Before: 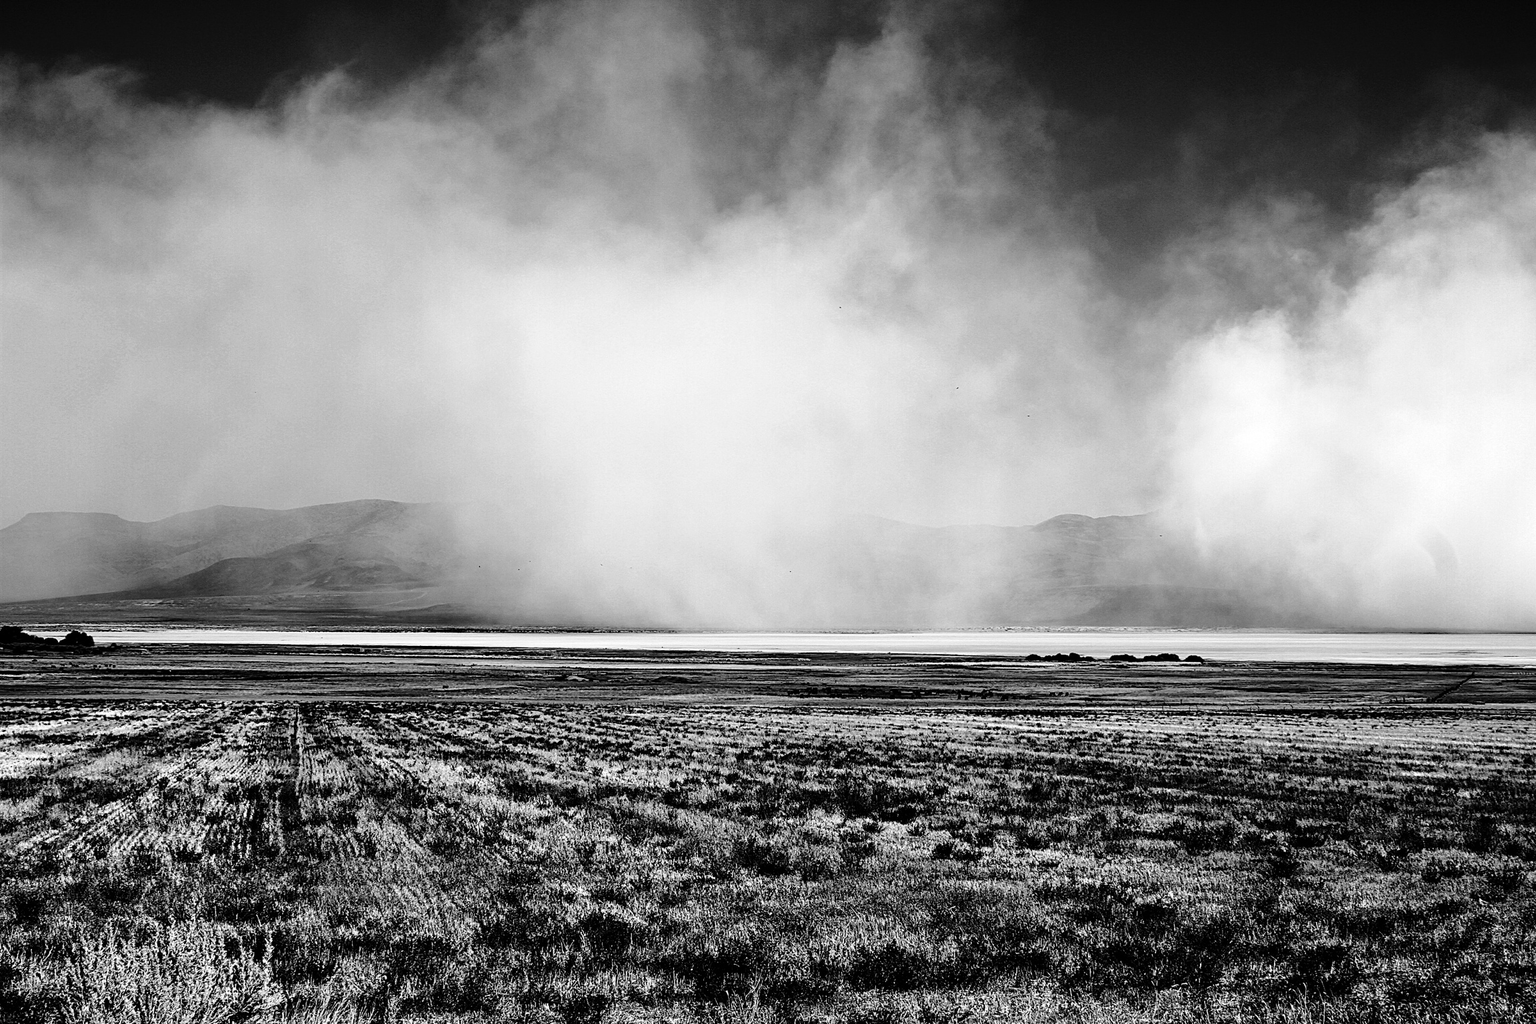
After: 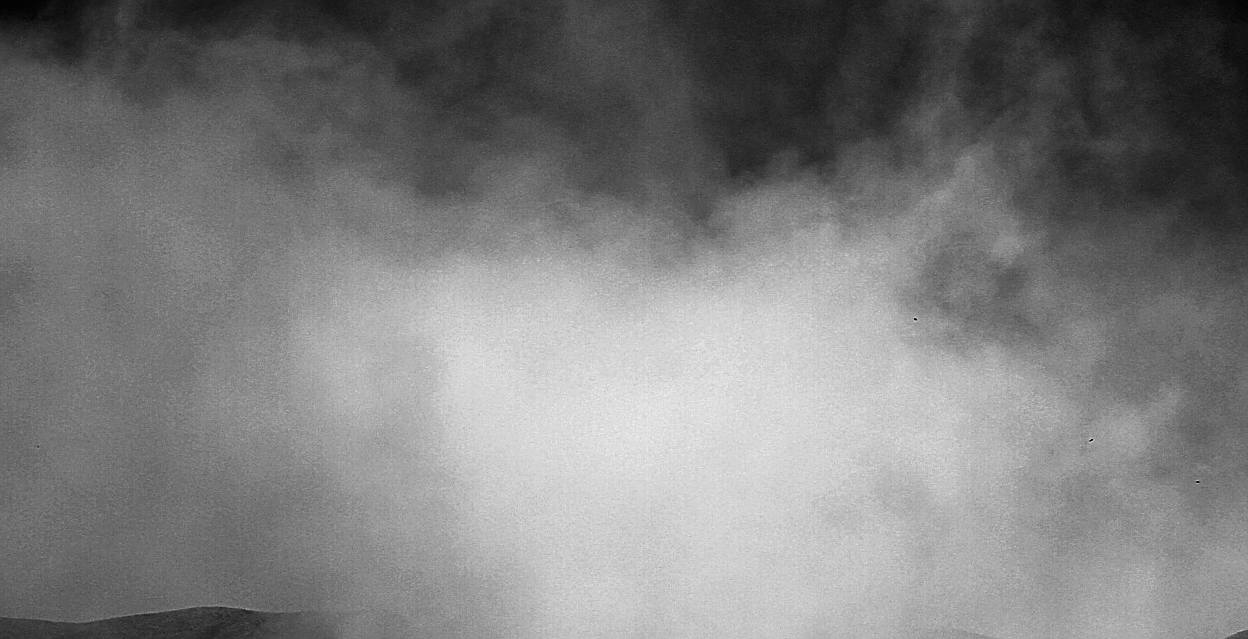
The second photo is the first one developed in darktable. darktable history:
sharpen: on, module defaults
tone equalizer: -7 EV 0.164 EV, -6 EV 0.565 EV, -5 EV 1.15 EV, -4 EV 1.31 EV, -3 EV 1.15 EV, -2 EV 0.6 EV, -1 EV 0.161 EV
crop: left 15.001%, top 9.306%, right 30.815%, bottom 49.038%
contrast brightness saturation: brightness -0.983, saturation 0.981
